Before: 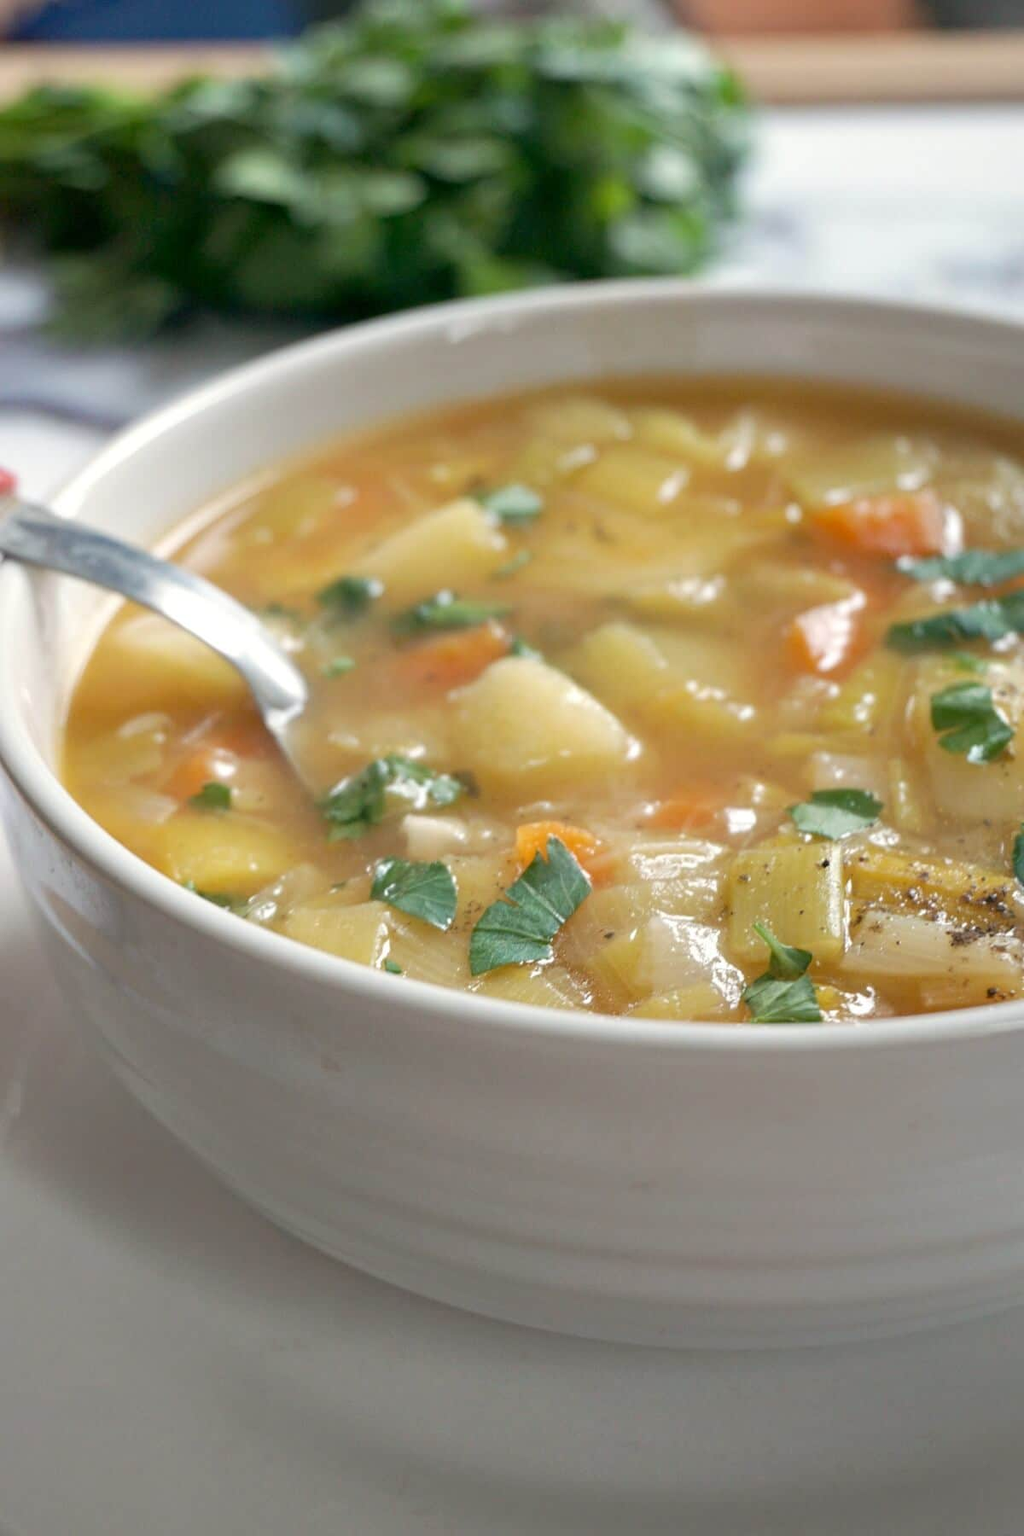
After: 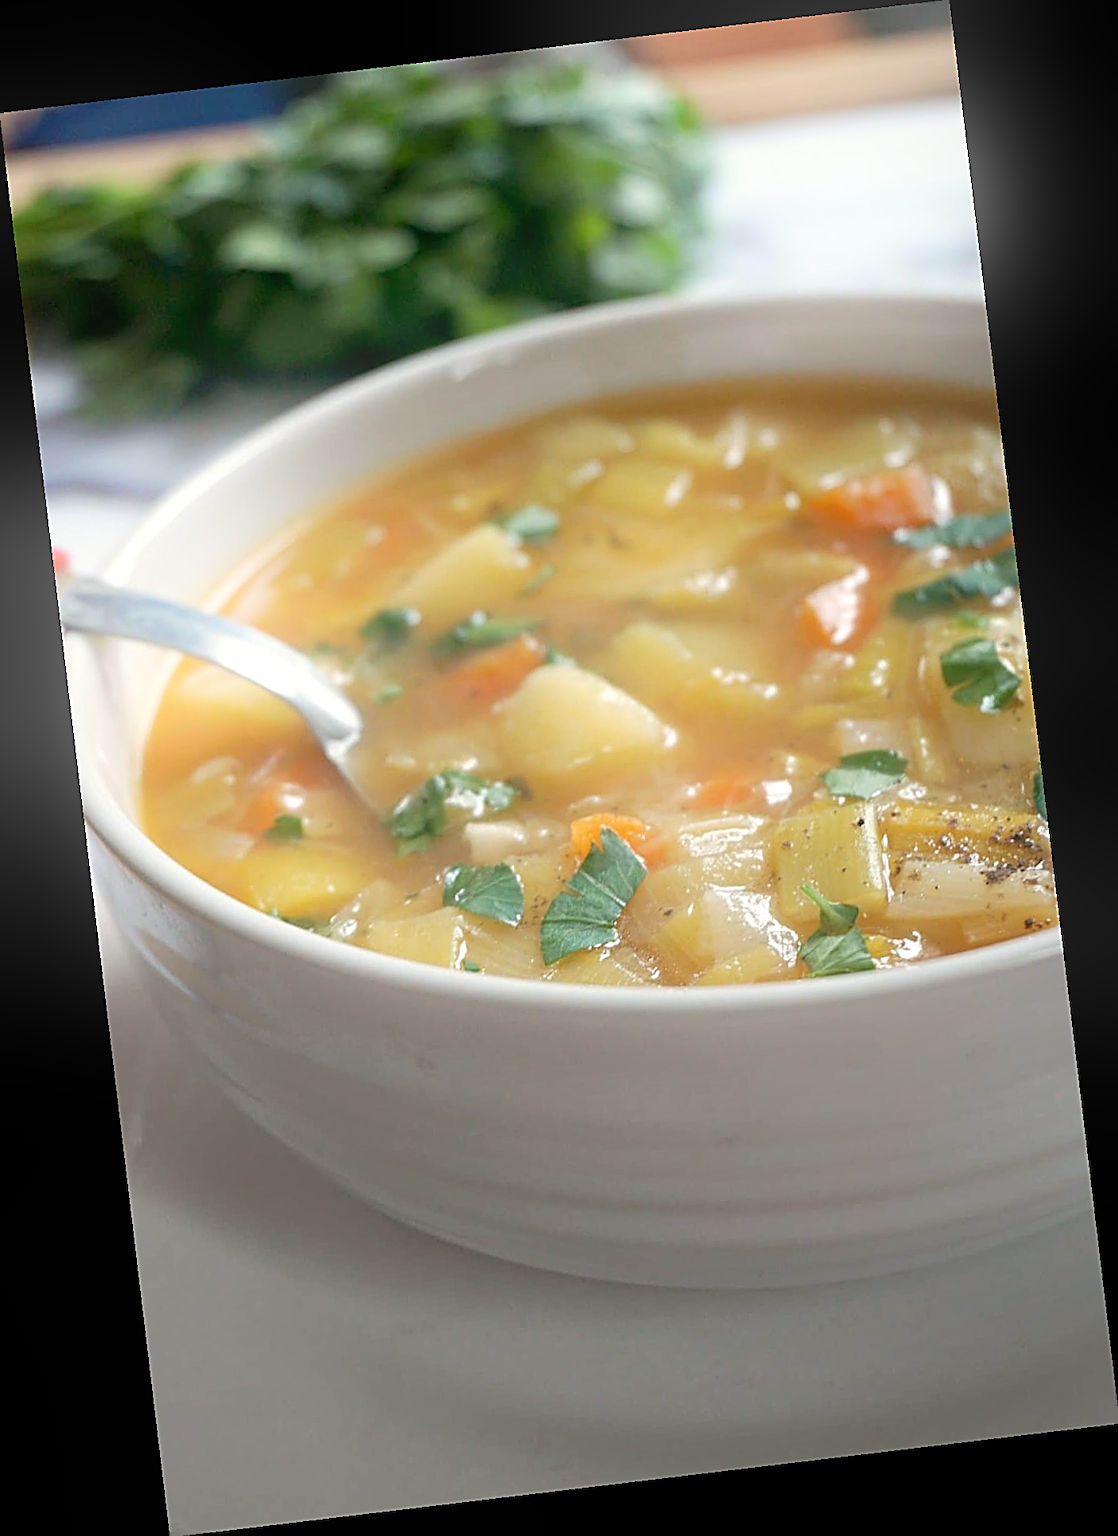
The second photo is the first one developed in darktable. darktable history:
rotate and perspective: rotation -6.83°, automatic cropping off
bloom: threshold 82.5%, strength 16.25%
sharpen: amount 0.901
